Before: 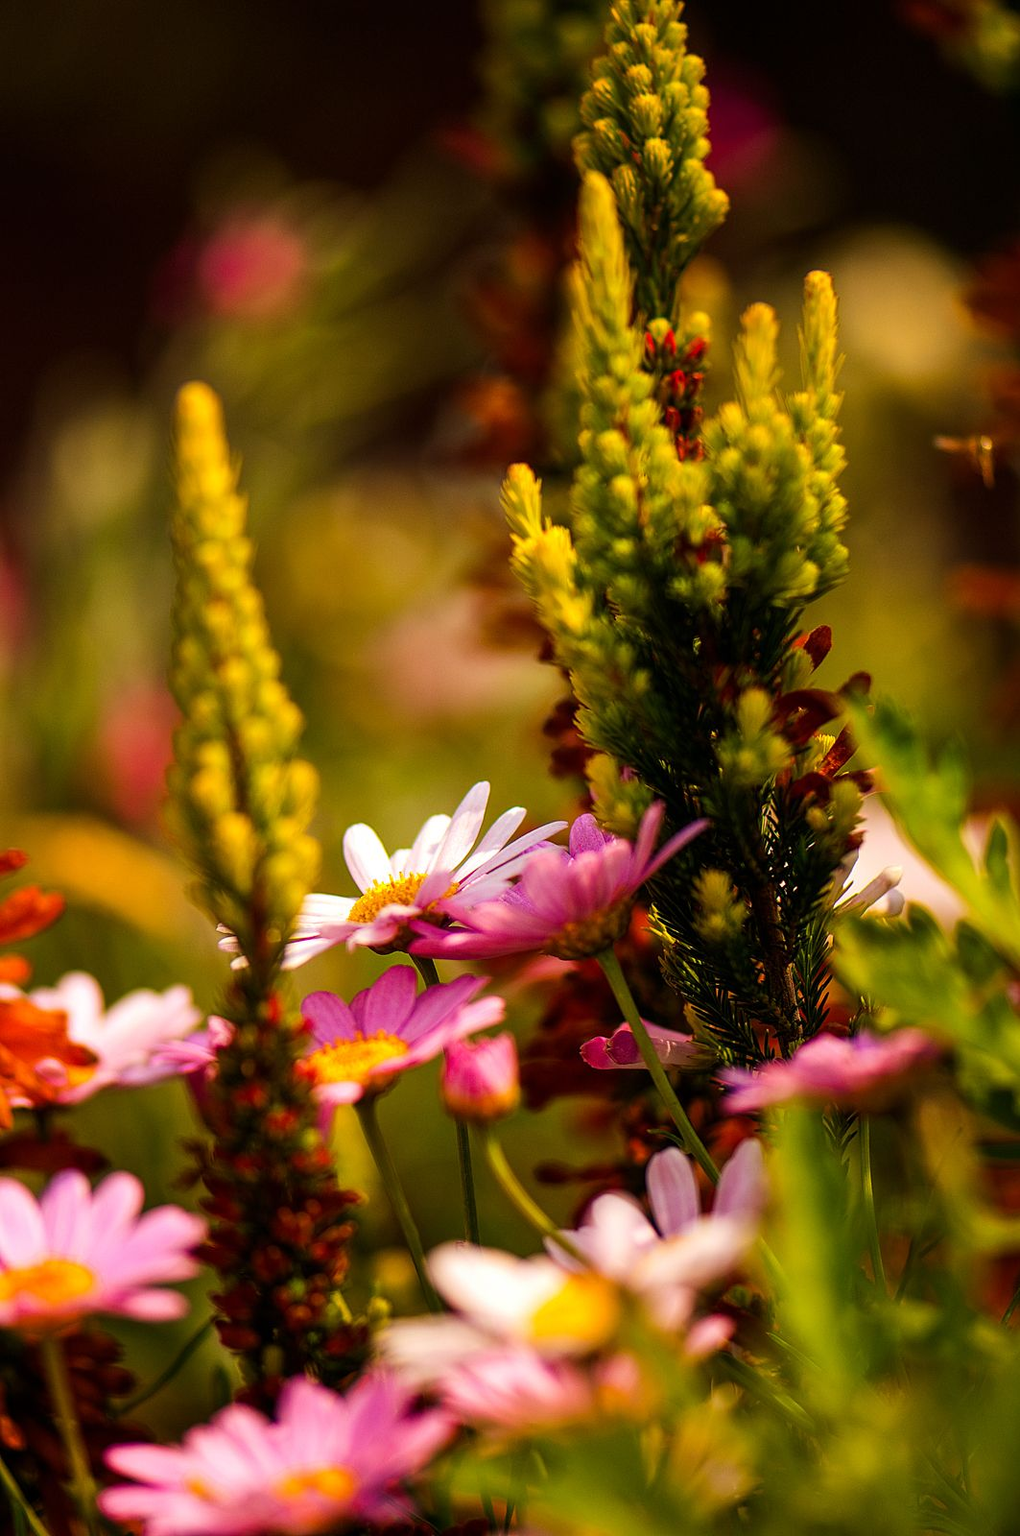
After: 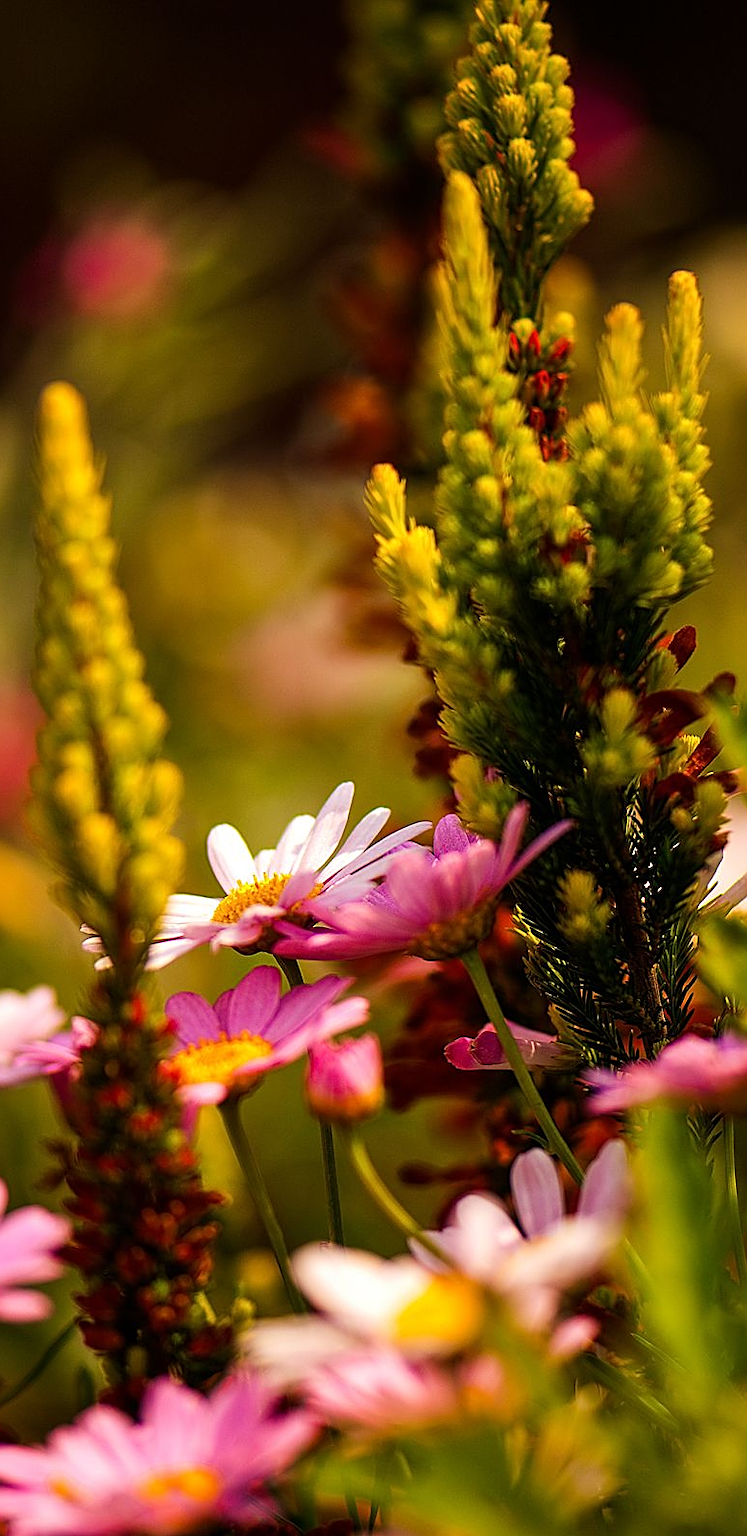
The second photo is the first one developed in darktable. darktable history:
crop: left 13.443%, right 13.31%
sharpen: on, module defaults
